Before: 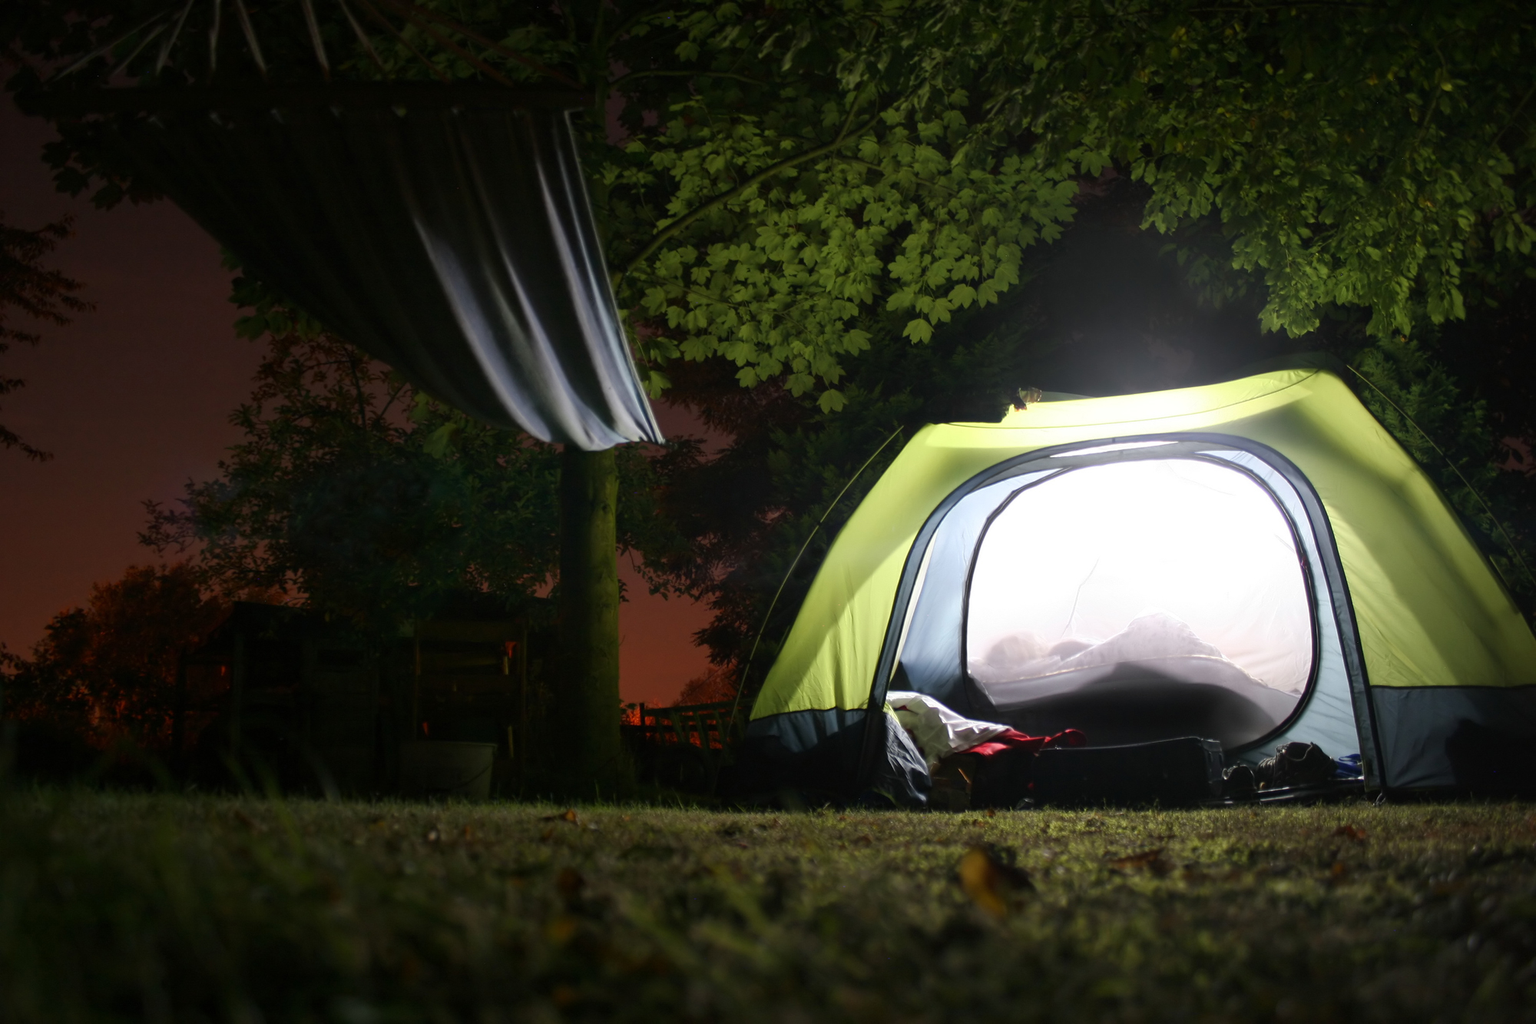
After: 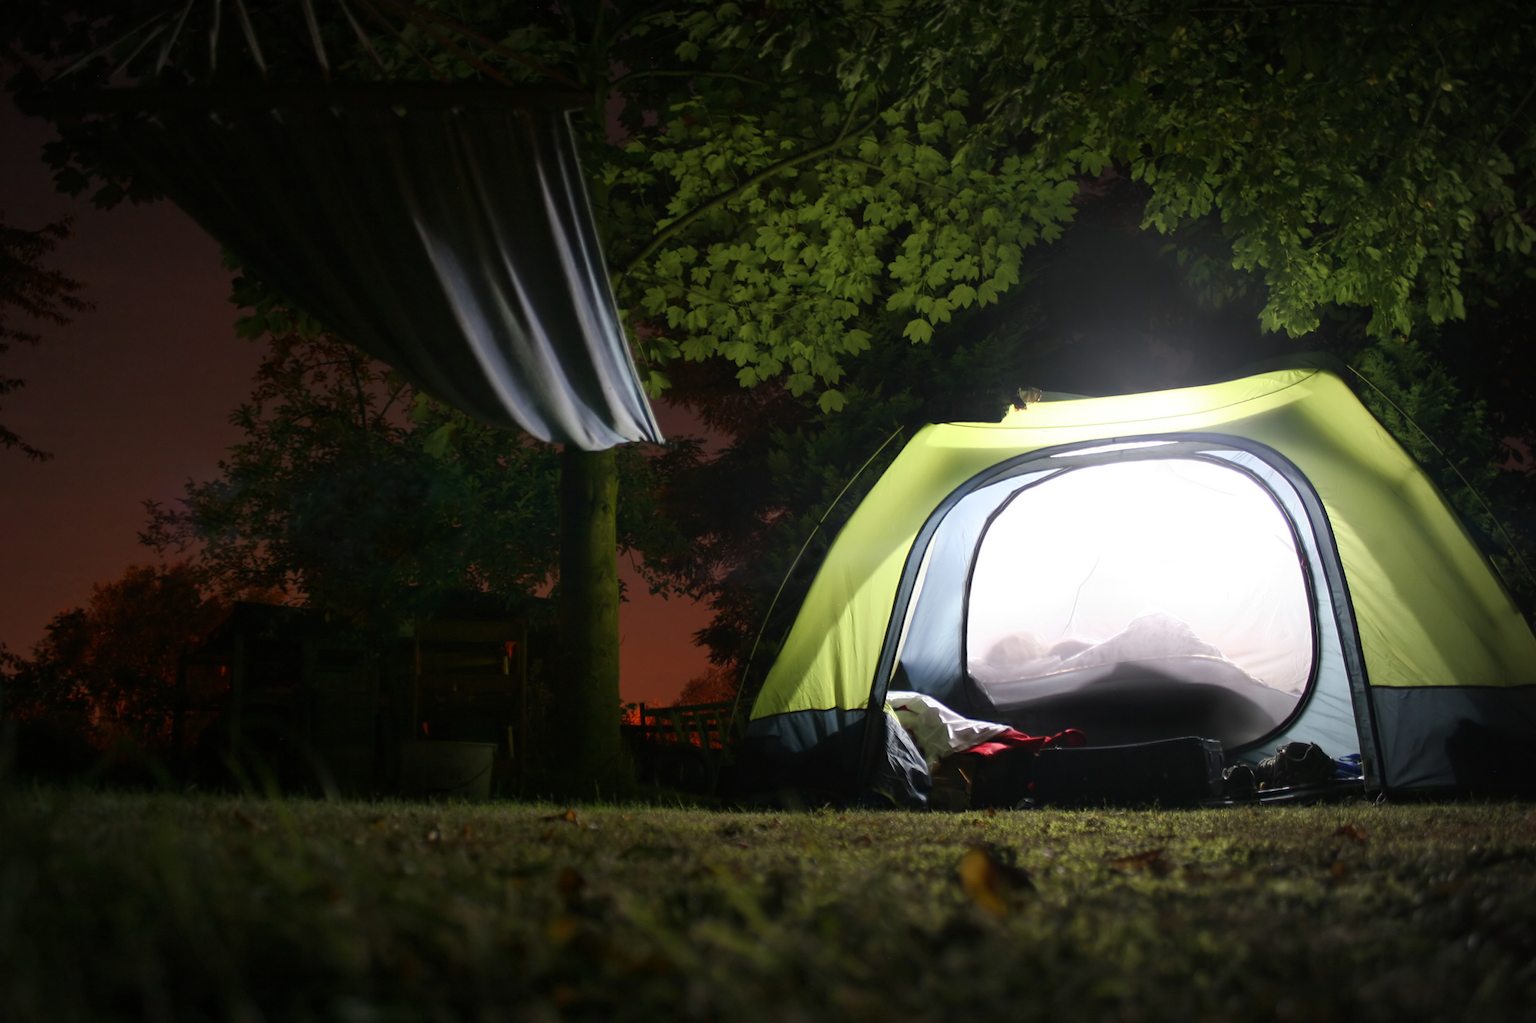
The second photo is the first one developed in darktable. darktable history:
vignetting: brightness -0.179, saturation -0.292, automatic ratio true
